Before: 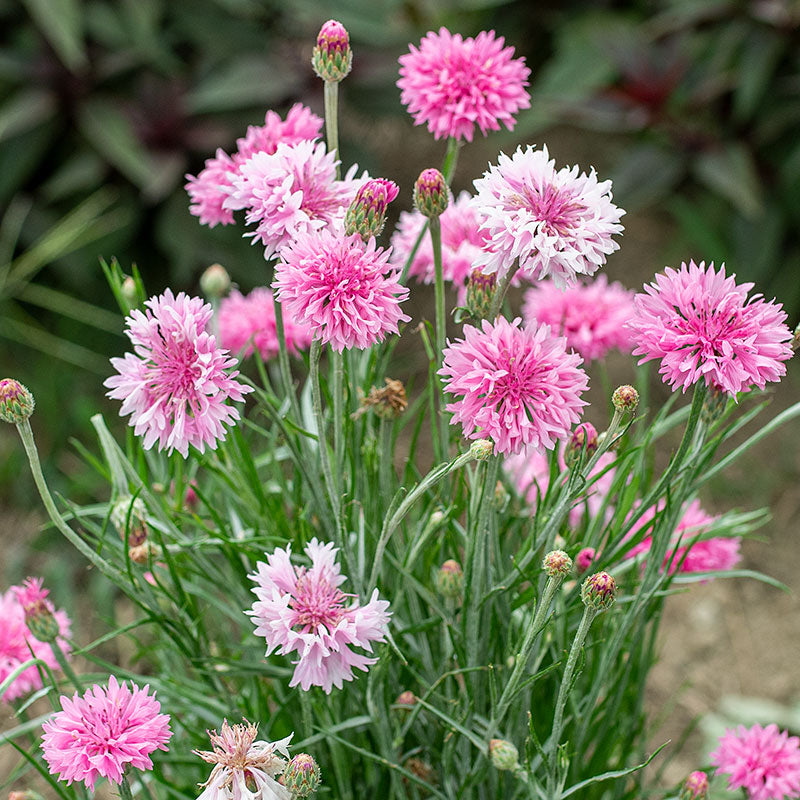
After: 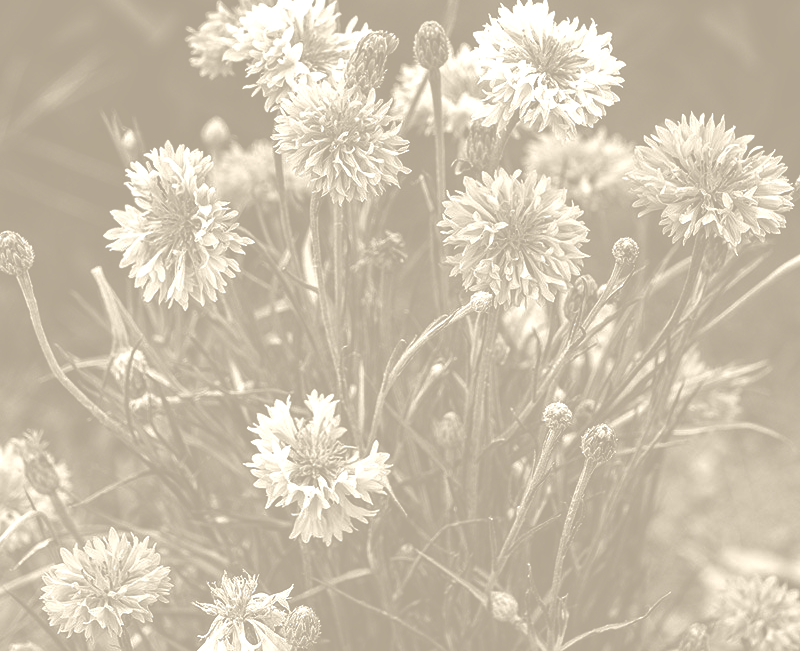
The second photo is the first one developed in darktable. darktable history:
colorize: hue 36°, saturation 71%, lightness 80.79%
crop and rotate: top 18.507%
contrast brightness saturation: brightness -1, saturation 1
